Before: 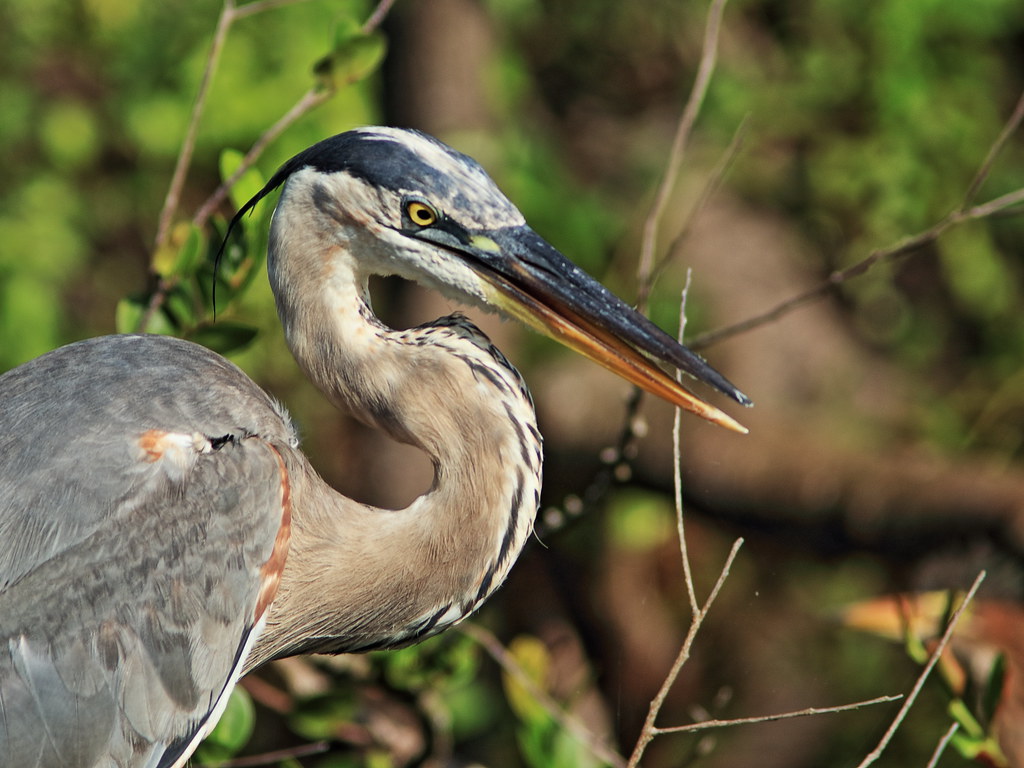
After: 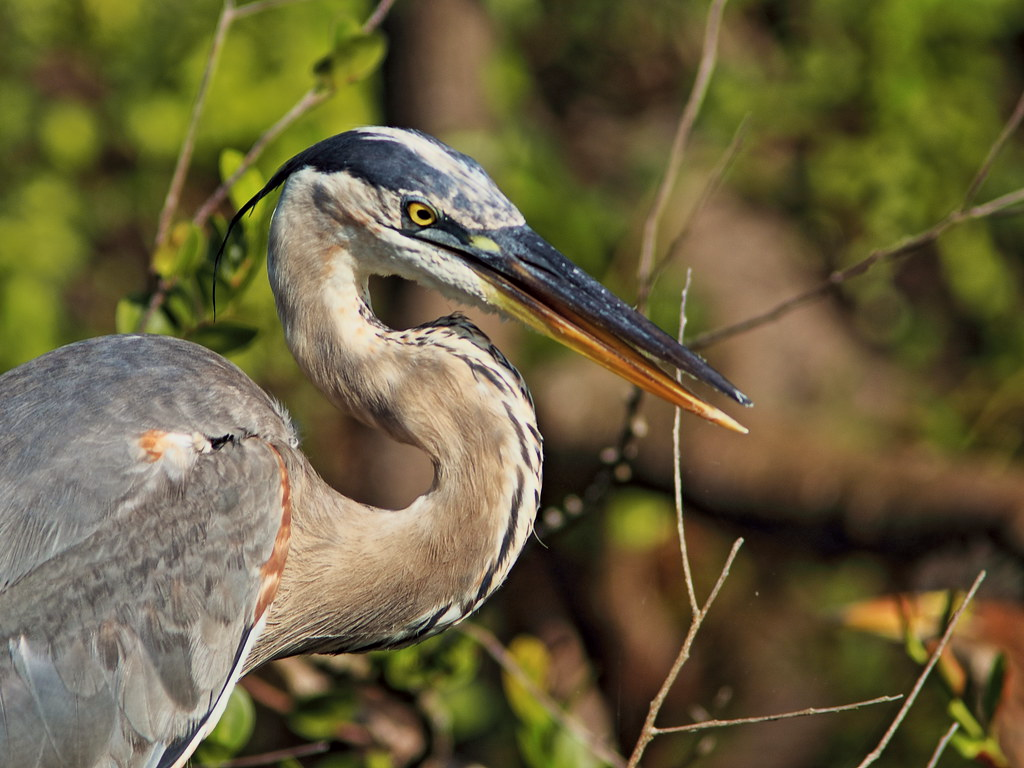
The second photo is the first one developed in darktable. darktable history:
exposure: exposure -0.04 EV, compensate highlight preservation false
color balance rgb: perceptual saturation grading › global saturation 20%, global vibrance 20%
tone curve: curves: ch0 [(0.013, 0) (0.061, 0.068) (0.239, 0.256) (0.502, 0.505) (0.683, 0.676) (0.761, 0.773) (0.858, 0.858) (0.987, 0.945)]; ch1 [(0, 0) (0.172, 0.123) (0.304, 0.288) (0.414, 0.44) (0.472, 0.473) (0.502, 0.508) (0.521, 0.528) (0.583, 0.595) (0.654, 0.673) (0.728, 0.761) (1, 1)]; ch2 [(0, 0) (0.411, 0.424) (0.485, 0.476) (0.502, 0.502) (0.553, 0.557) (0.57, 0.576) (1, 1)], color space Lab, independent channels, preserve colors none
contrast brightness saturation: contrast 0.06, brightness -0.01, saturation -0.23
